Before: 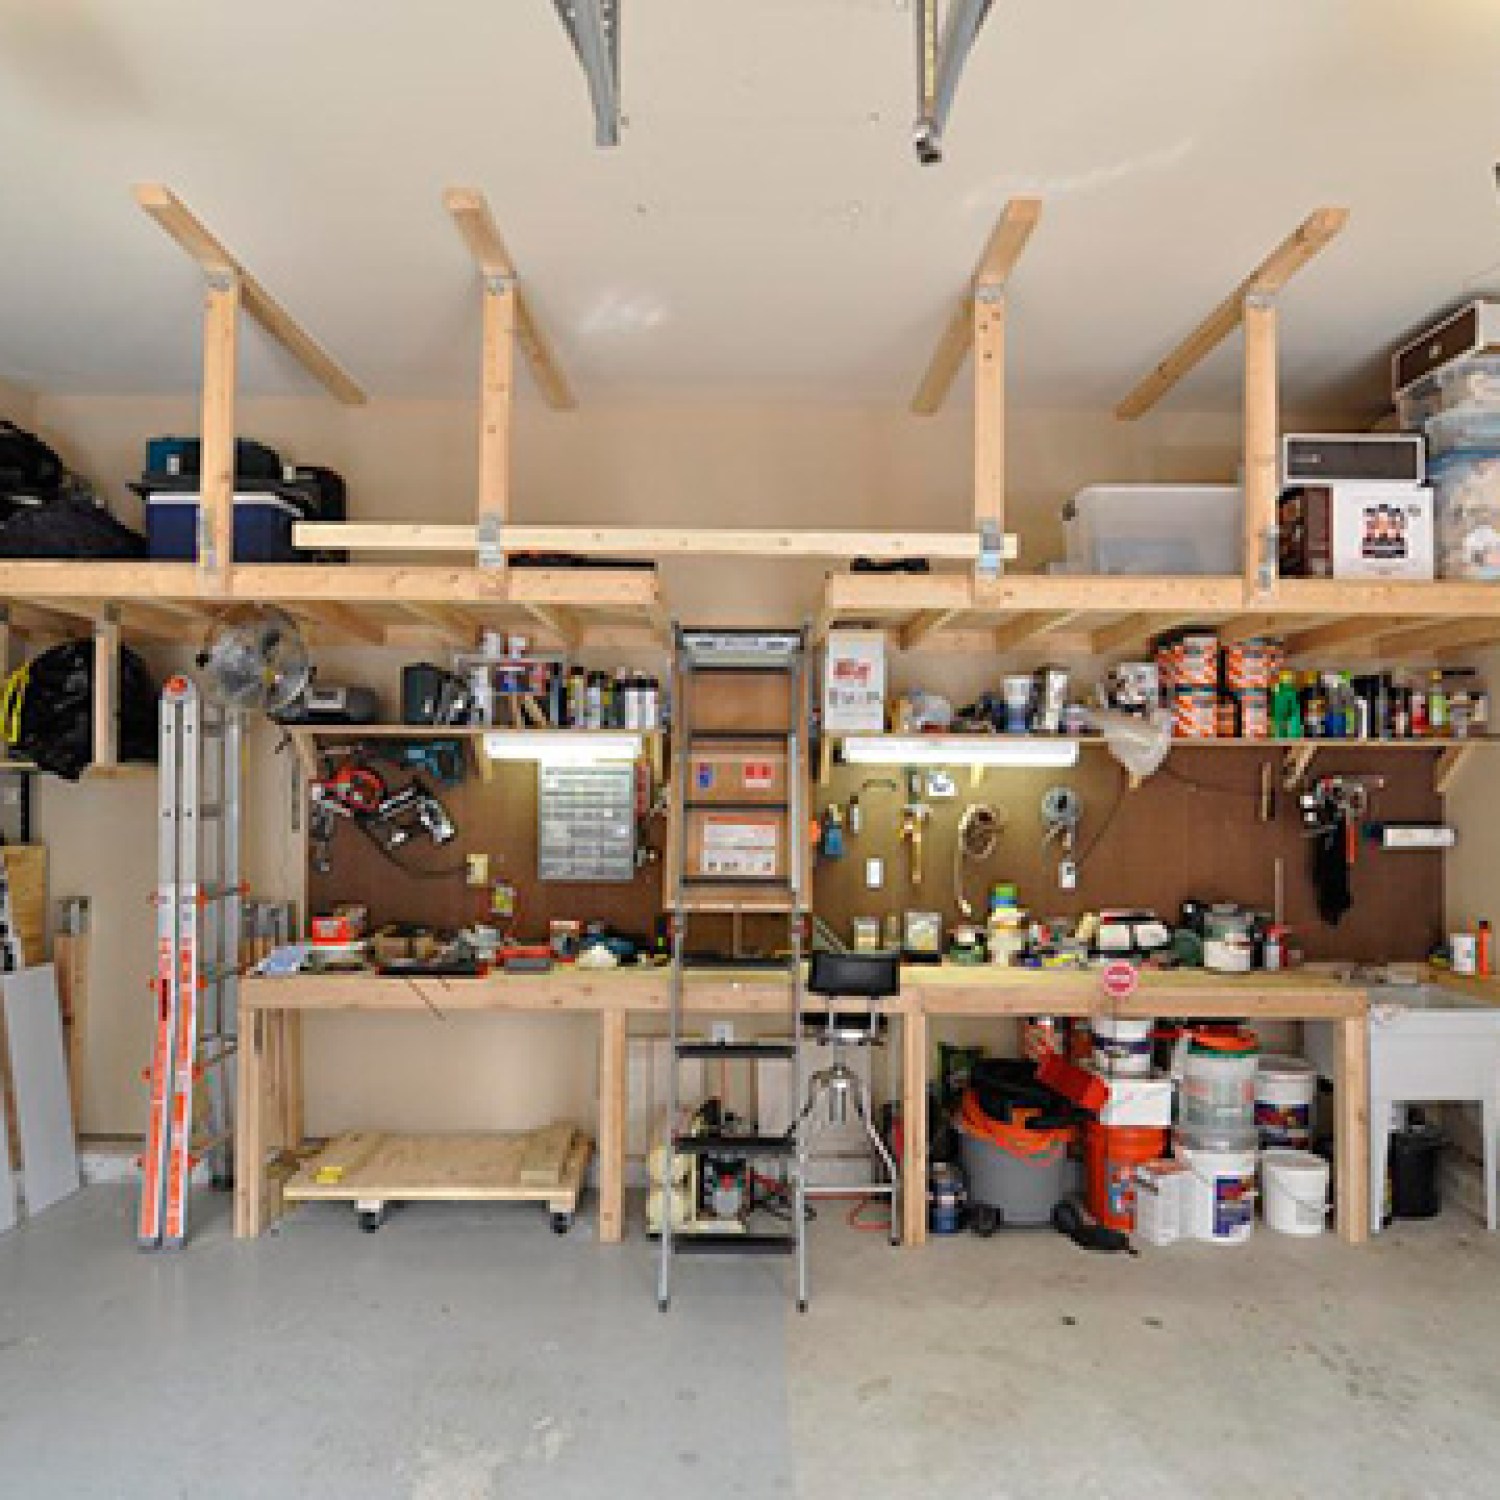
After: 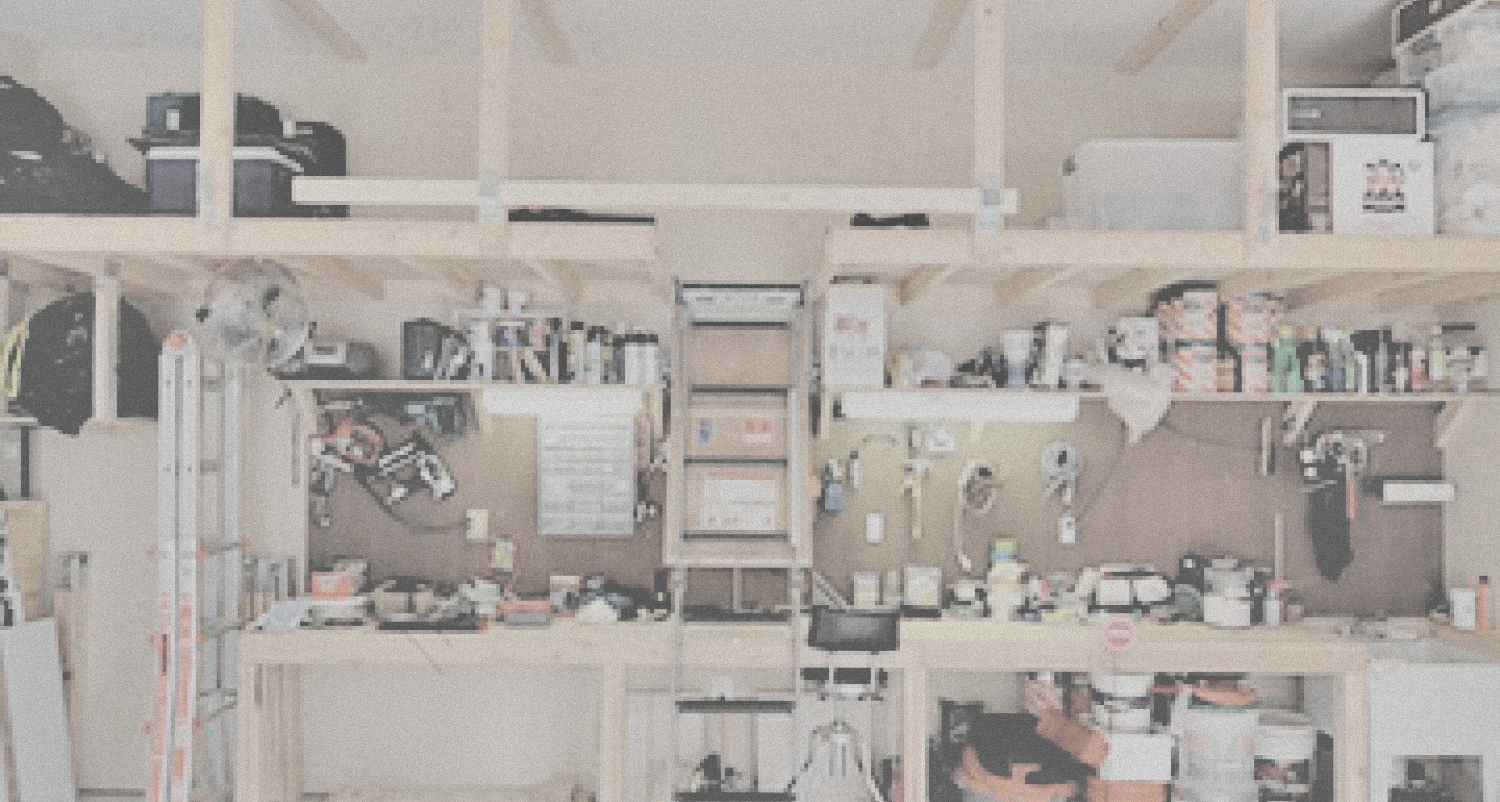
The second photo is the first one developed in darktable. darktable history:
shadows and highlights: soften with gaussian
grain: mid-tones bias 0%
crop and rotate: top 23.043%, bottom 23.437%
contrast brightness saturation: contrast -0.32, brightness 0.75, saturation -0.78
filmic rgb: black relative exposure -6.15 EV, white relative exposure 6.96 EV, hardness 2.23, color science v6 (2022)
